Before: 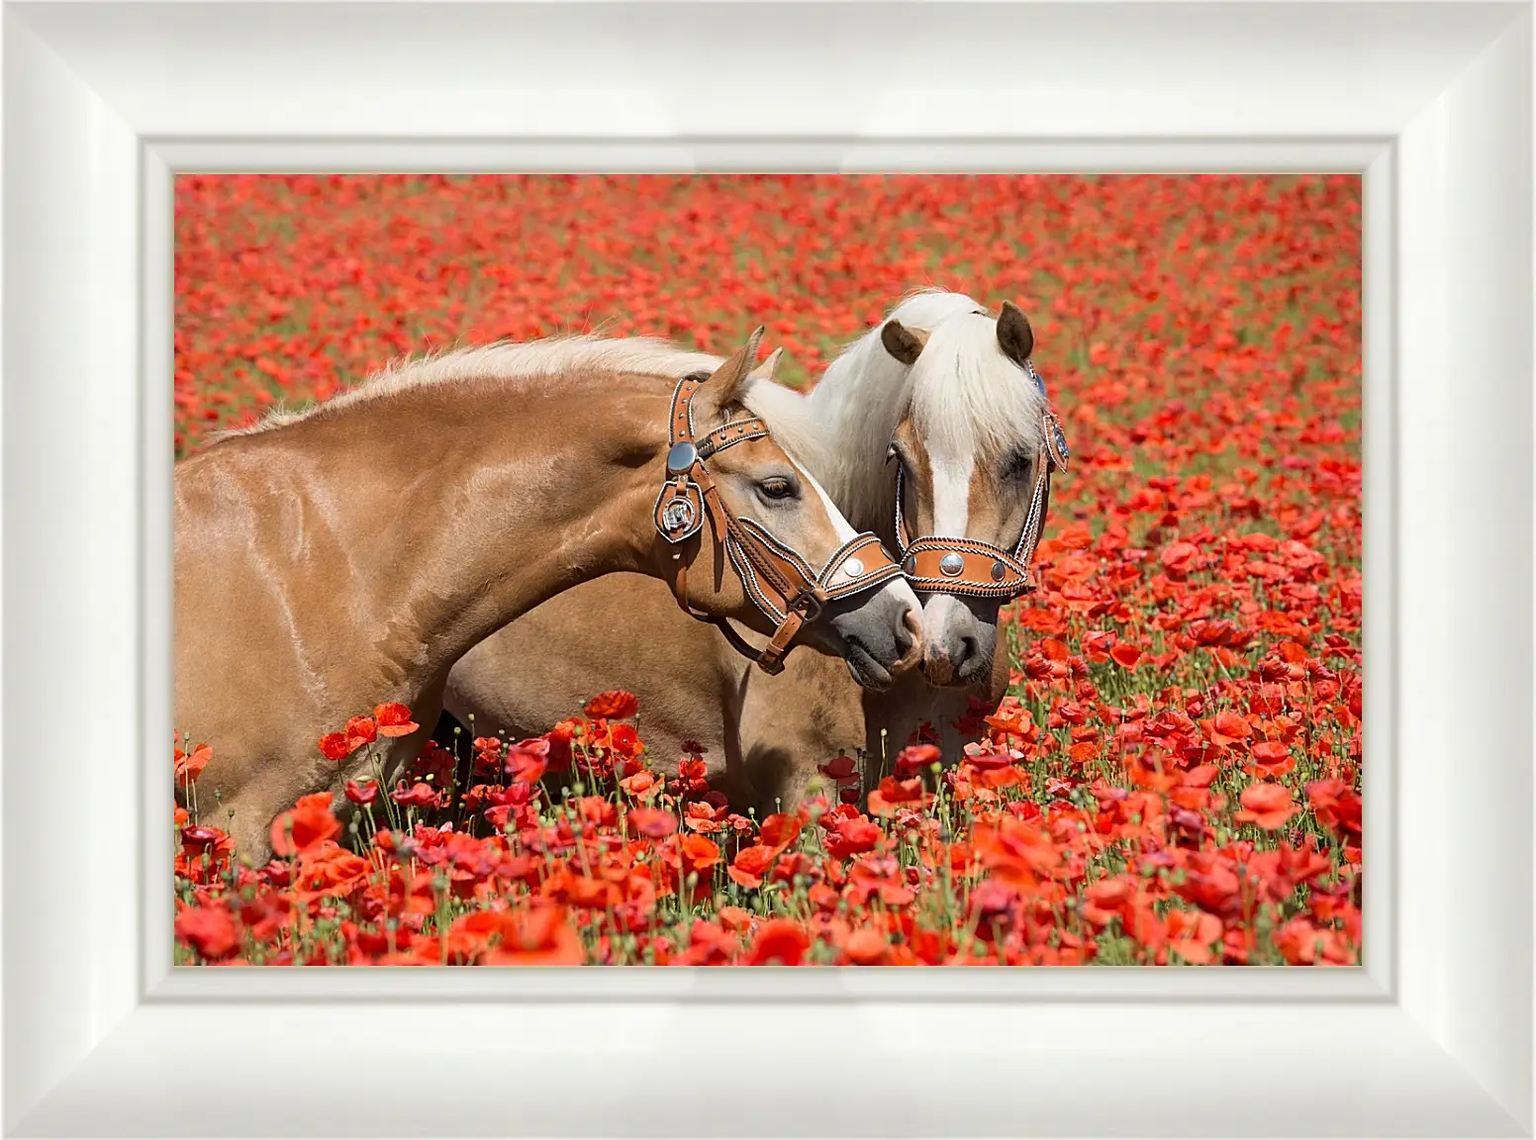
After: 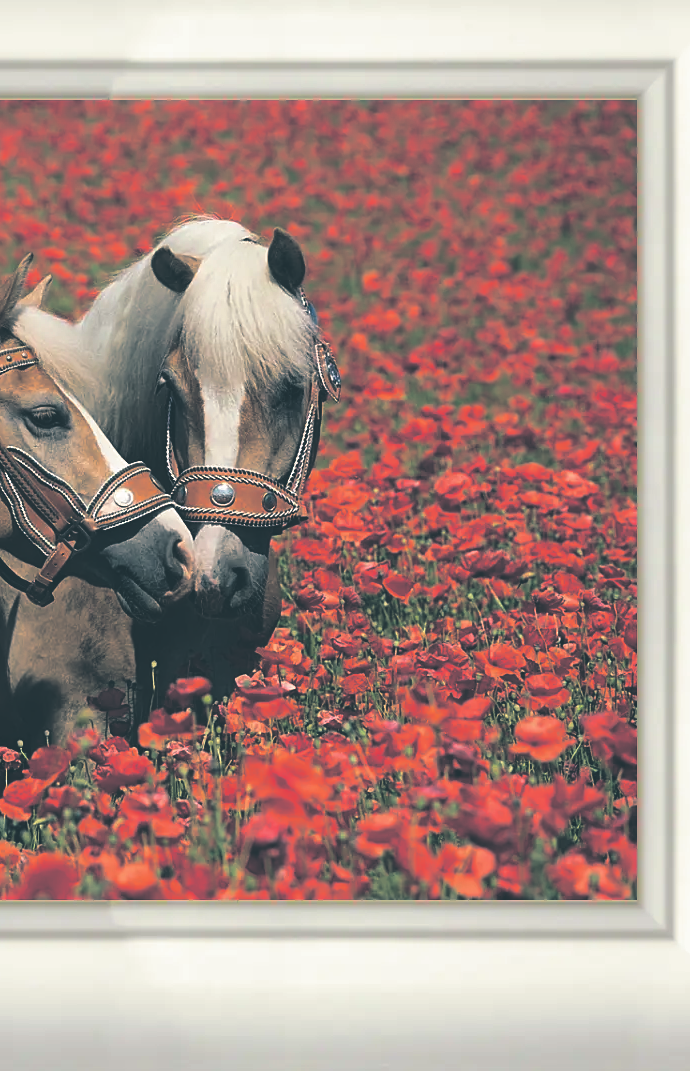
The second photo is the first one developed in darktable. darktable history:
rgb curve: curves: ch0 [(0, 0.186) (0.314, 0.284) (0.775, 0.708) (1, 1)], compensate middle gray true, preserve colors none
split-toning: shadows › hue 205.2°, shadows › saturation 0.43, highlights › hue 54°, highlights › saturation 0.54
crop: left 47.628%, top 6.643%, right 7.874%
